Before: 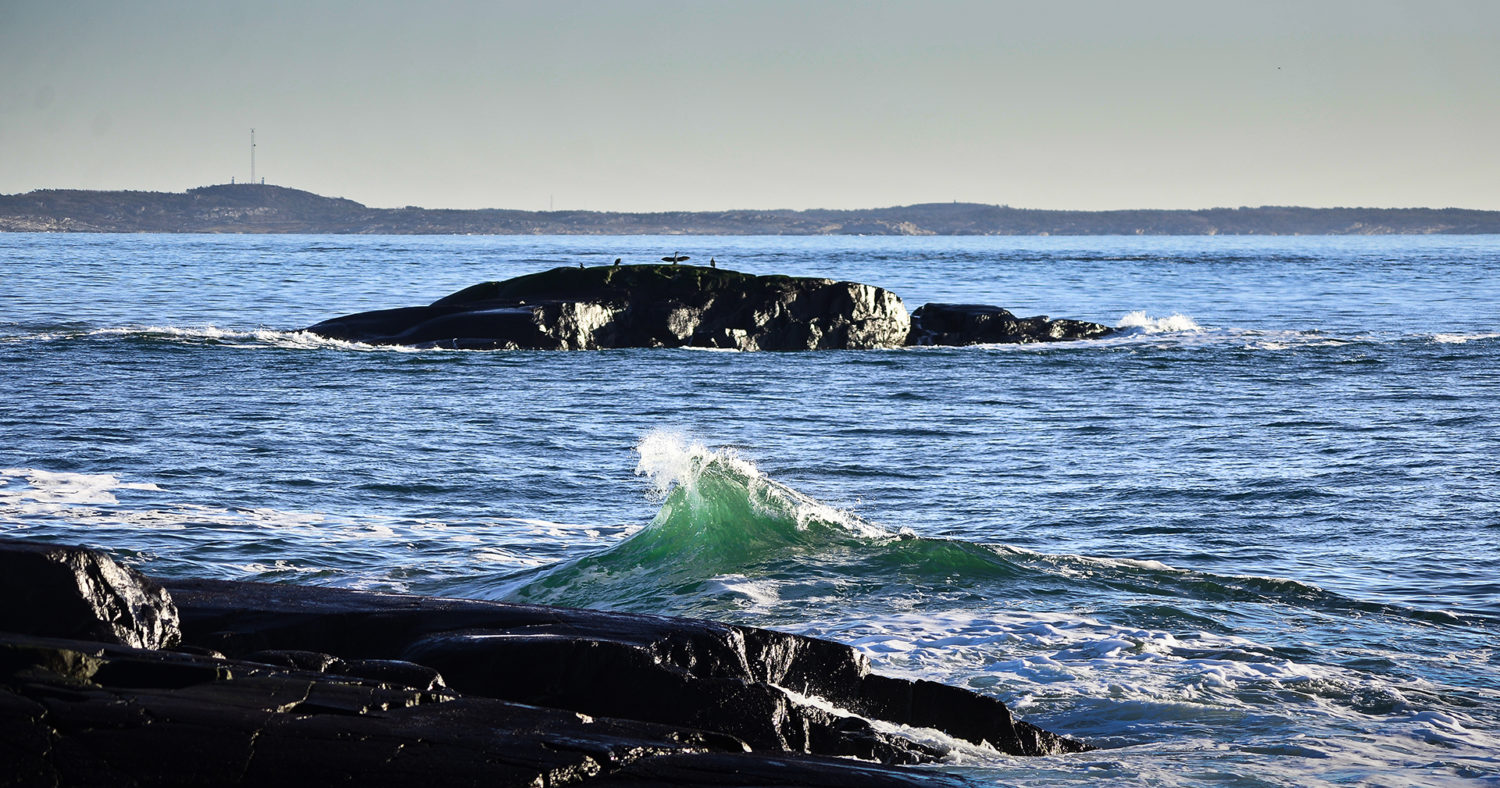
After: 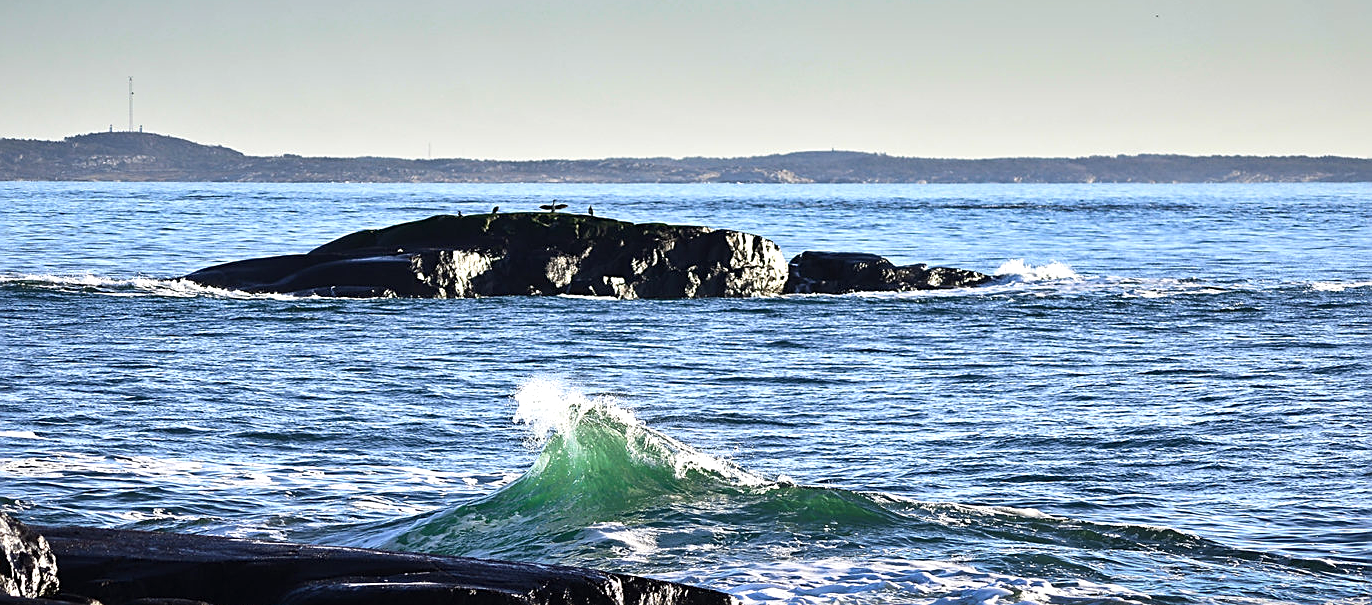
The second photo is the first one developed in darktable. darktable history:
crop: left 8.155%, top 6.611%, bottom 15.385%
sharpen: on, module defaults
exposure: exposure 0.367 EV, compensate highlight preservation false
